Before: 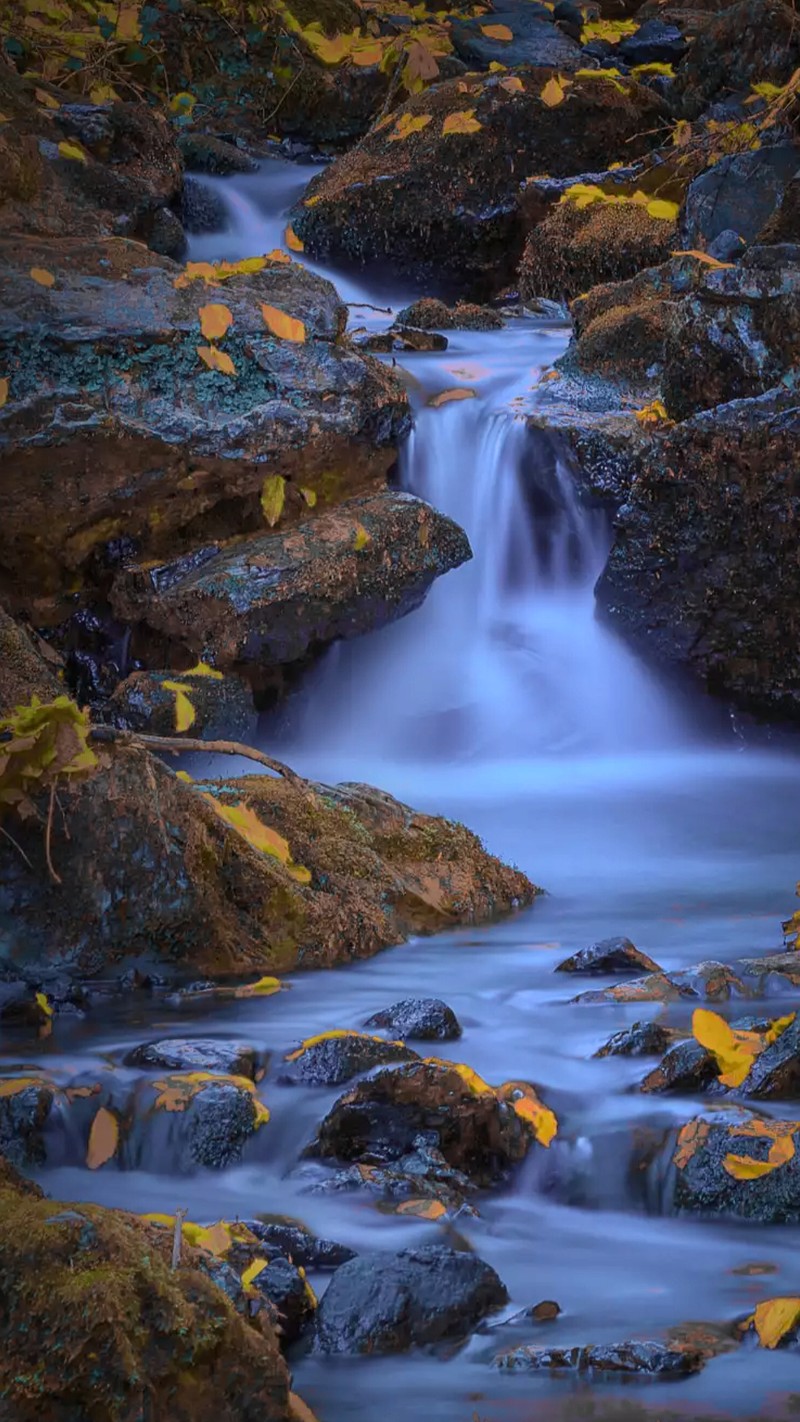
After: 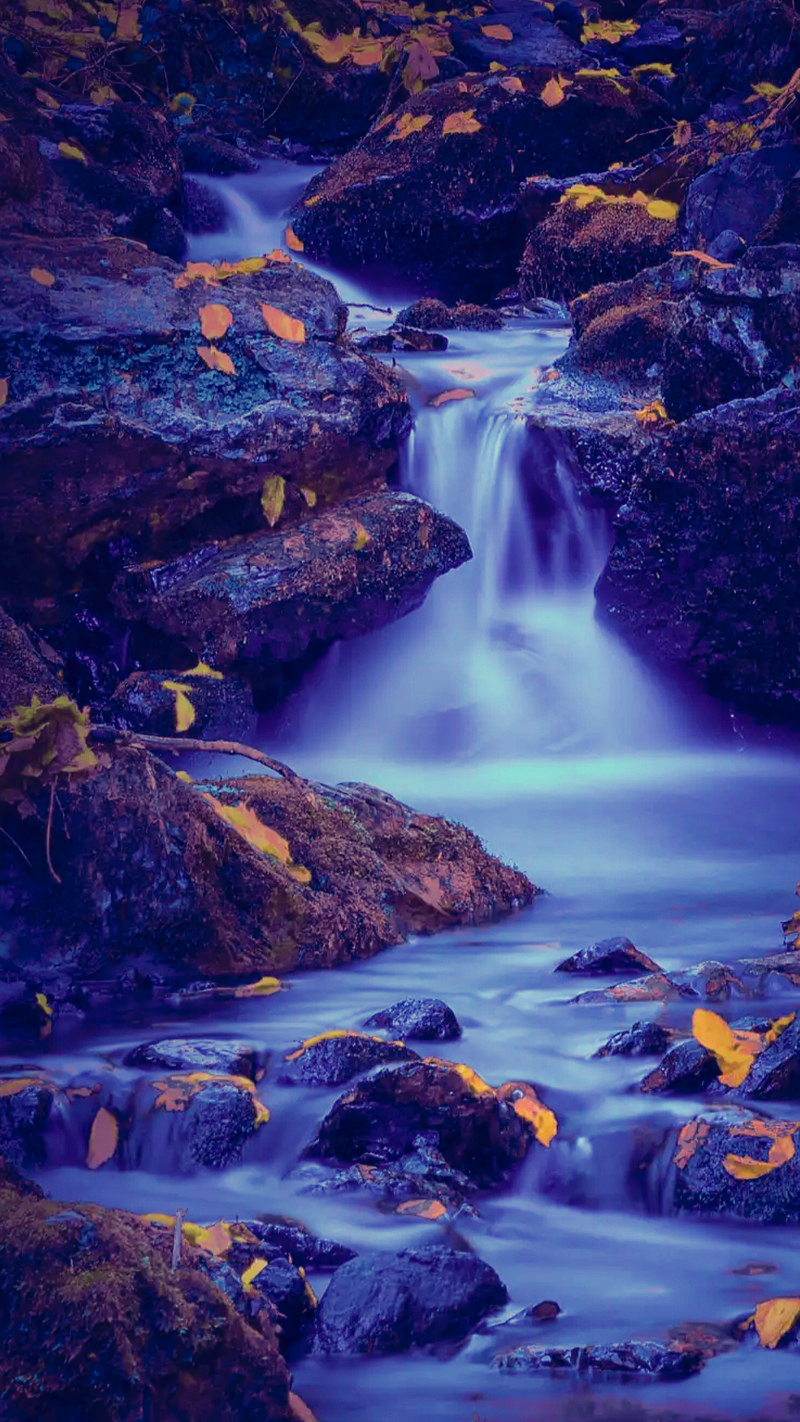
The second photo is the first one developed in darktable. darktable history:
tone curve: curves: ch0 [(0, 0) (0.003, 0.023) (0.011, 0.024) (0.025, 0.028) (0.044, 0.035) (0.069, 0.043) (0.1, 0.052) (0.136, 0.063) (0.177, 0.094) (0.224, 0.145) (0.277, 0.209) (0.335, 0.281) (0.399, 0.364) (0.468, 0.453) (0.543, 0.553) (0.623, 0.66) (0.709, 0.767) (0.801, 0.88) (0.898, 0.968) (1, 1)], preserve colors none
color look up table: target L [96.94, 88.37, 85.96, 80.14, 88.89, 80.88, 78.12, 77.19, 63.79, 62.09, 57.77, 55.03, 47.11, 37.71, 2.162, 200.44, 95.59, 83.58, 74.47, 65.91, 66.48, 66.38, 54.13, 50.86, 51.51, 44.29, 29.12, 29.82, 21.33, 77.7, 67.09, 51.98, 54.98, 50.45, 48.85, 38.02, 36.64, 29.61, 33.12, 23.26, 19.78, 7.7, 82.63, 83.95, 74.35, 70.3, 66.62, 57.89, 34.74], target a [-30.83, -16.28, -32.15, -64.05, -15.96, -54.78, -22.85, -28.54, 1.586, -46.56, -28.37, -4.869, -13.43, -24.8, 18.75, 0, -21.11, 3.669, 20.79, 34.46, 16.72, 14.2, 66.4, 46.74, 63.46, 29.26, 12.52, 40.39, 29.7, 7.66, 42.66, 64.99, 70.72, 9.888, -0.135, 37.14, 14.34, 39.03, 47.3, 37.37, 38.07, 39.23, -52.25, -30.04, -8.861, -34.28, -9.96, -22.59, 0.98], target b [43.1, 23, 65.9, 52.98, 51.66, 19.58, 35.26, 11.6, 23.41, 41.76, -3.345, -6.549, 27.13, 9.904, -39.07, 0, 30.78, 22.07, 9.234, 27.81, 50.1, 1.157, 0.325, -6.189, 33.11, 20.5, -10.18, -7.873, -12.59, 1.41, -14.49, -35.9, -19.04, -27.94, -44.69, -42.97, -51.08, -69.54, -46.28, -36.11, -57.86, -46.16, 6.702, 8.596, 5.279, -11.36, -10.14, -16.93, -32.62], num patches 49
